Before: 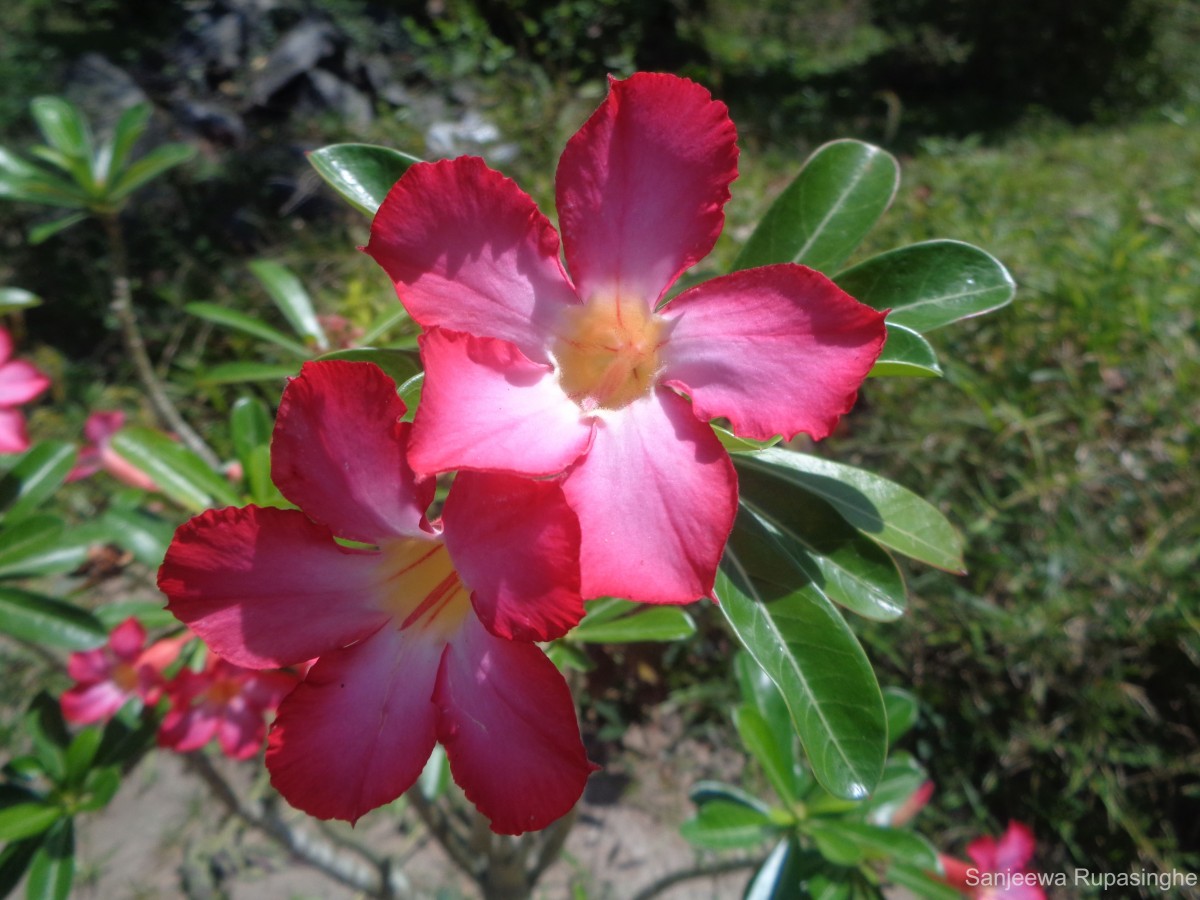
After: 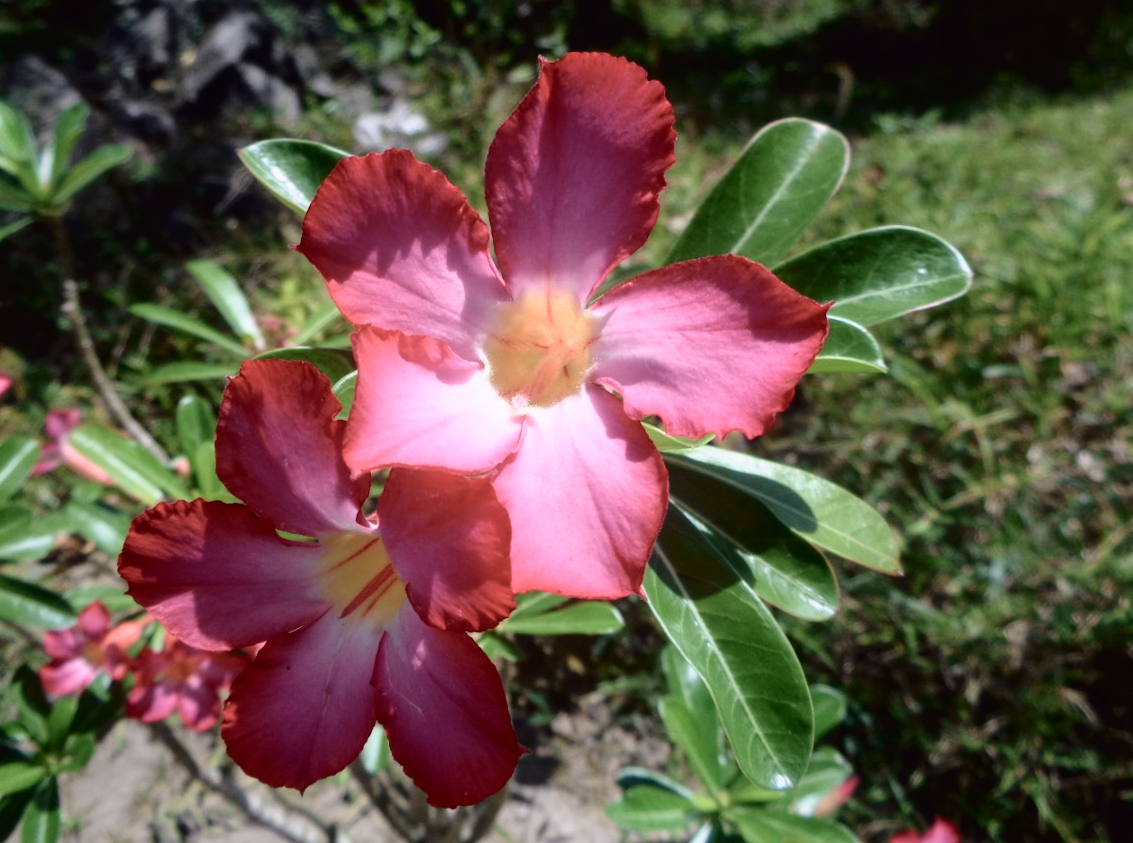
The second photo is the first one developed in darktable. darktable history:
contrast brightness saturation: contrast 0.1, saturation -0.3
tone curve: curves: ch0 [(0, 0.011) (0.053, 0.026) (0.174, 0.115) (0.398, 0.444) (0.673, 0.775) (0.829, 0.906) (0.991, 0.981)]; ch1 [(0, 0) (0.276, 0.206) (0.409, 0.383) (0.473, 0.458) (0.492, 0.501) (0.512, 0.513) (0.54, 0.543) (0.585, 0.617) (0.659, 0.686) (0.78, 0.8) (1, 1)]; ch2 [(0, 0) (0.438, 0.449) (0.473, 0.469) (0.503, 0.5) (0.523, 0.534) (0.562, 0.594) (0.612, 0.635) (0.695, 0.713) (1, 1)], color space Lab, independent channels, preserve colors none
rotate and perspective: rotation 0.062°, lens shift (vertical) 0.115, lens shift (horizontal) -0.133, crop left 0.047, crop right 0.94, crop top 0.061, crop bottom 0.94
